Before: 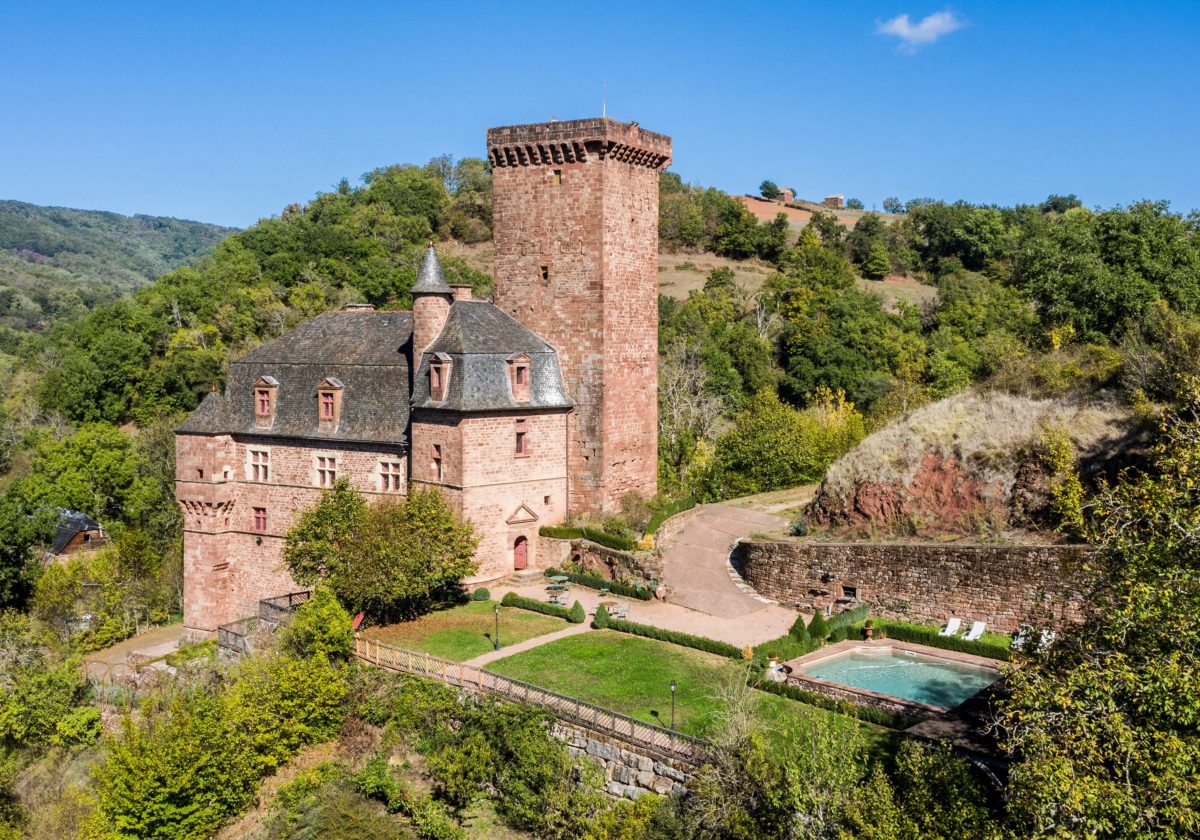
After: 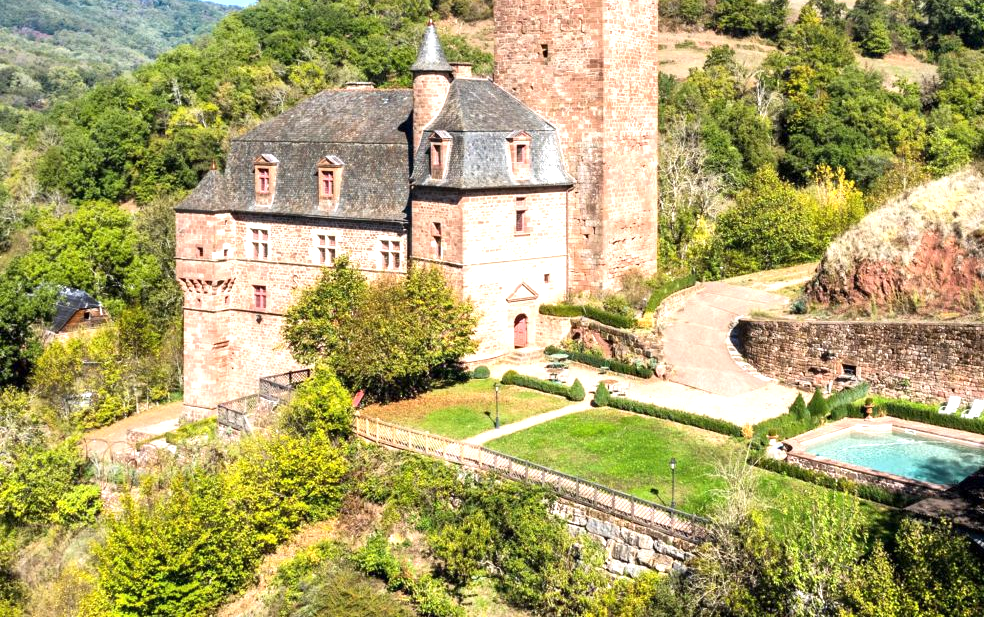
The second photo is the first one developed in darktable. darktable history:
crop: top 26.531%, right 17.959%
exposure: exposure 1 EV, compensate highlight preservation false
